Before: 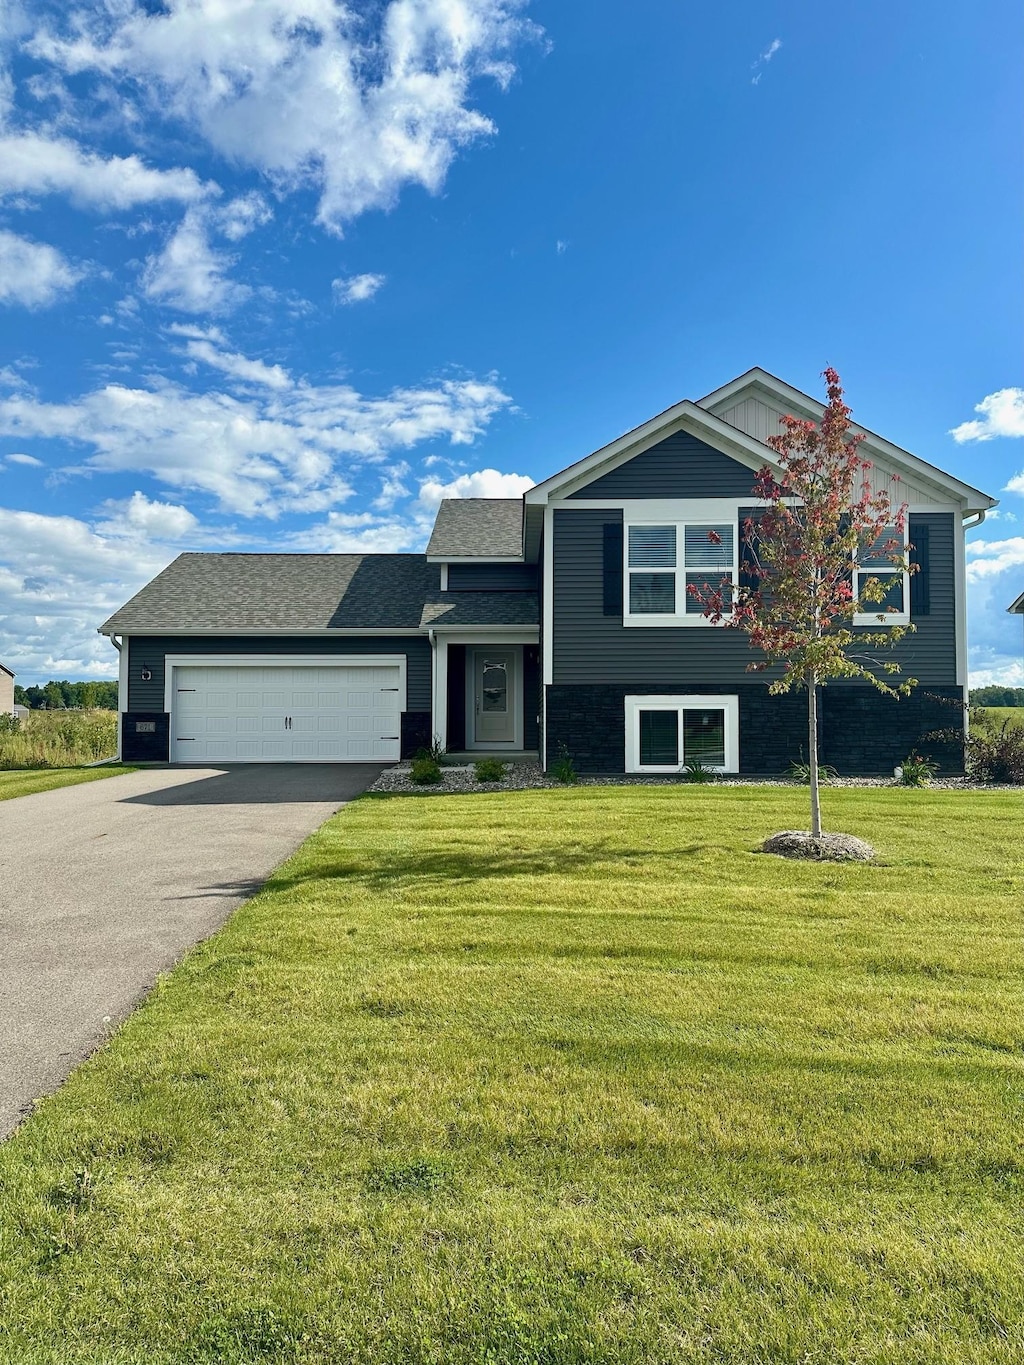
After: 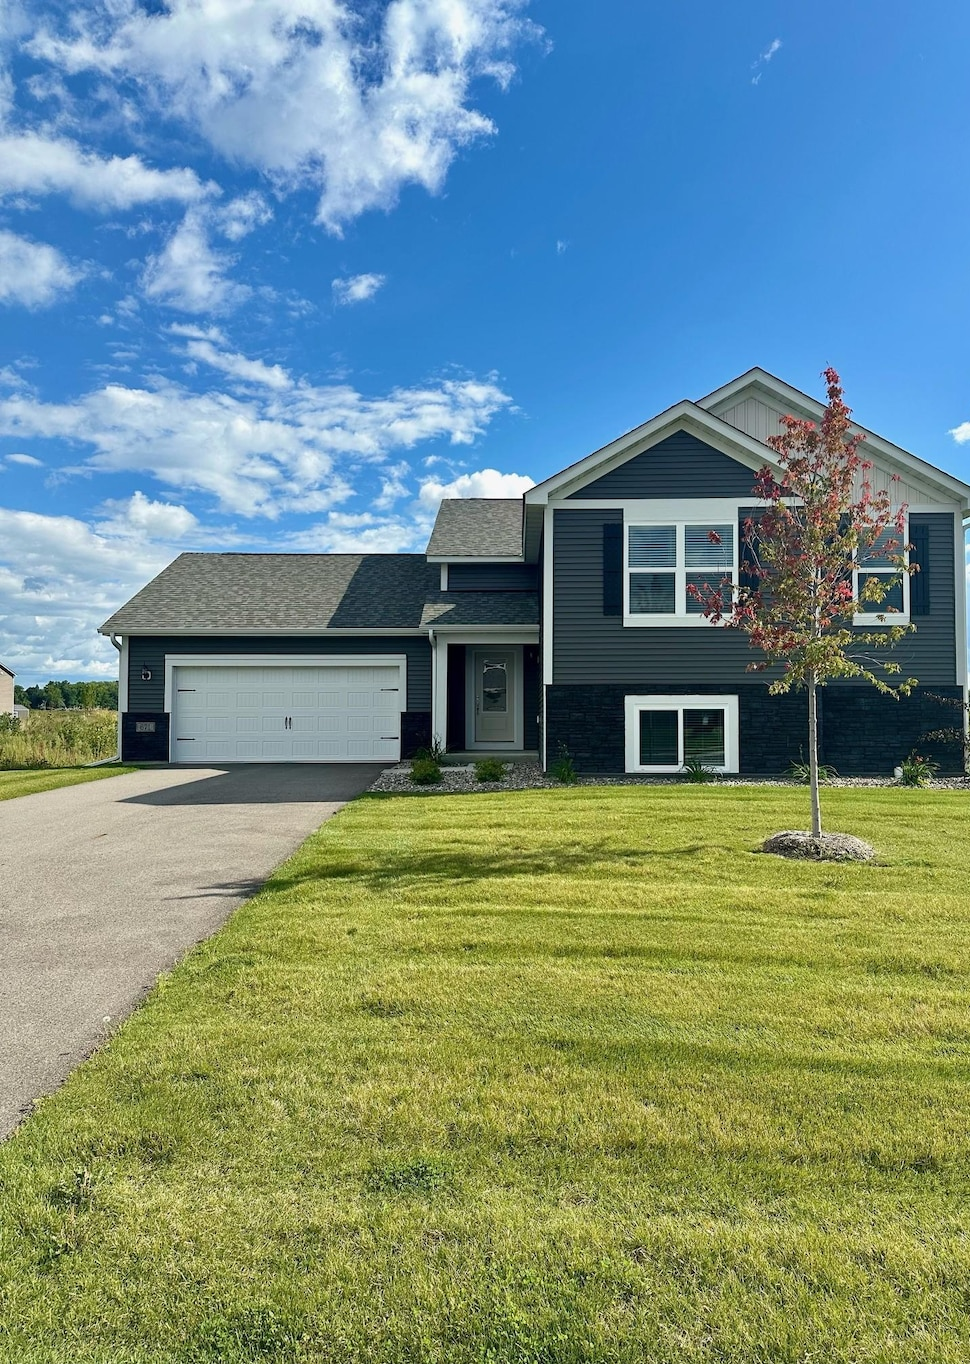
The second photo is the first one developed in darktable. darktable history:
crop and rotate: left 0%, right 5.271%
